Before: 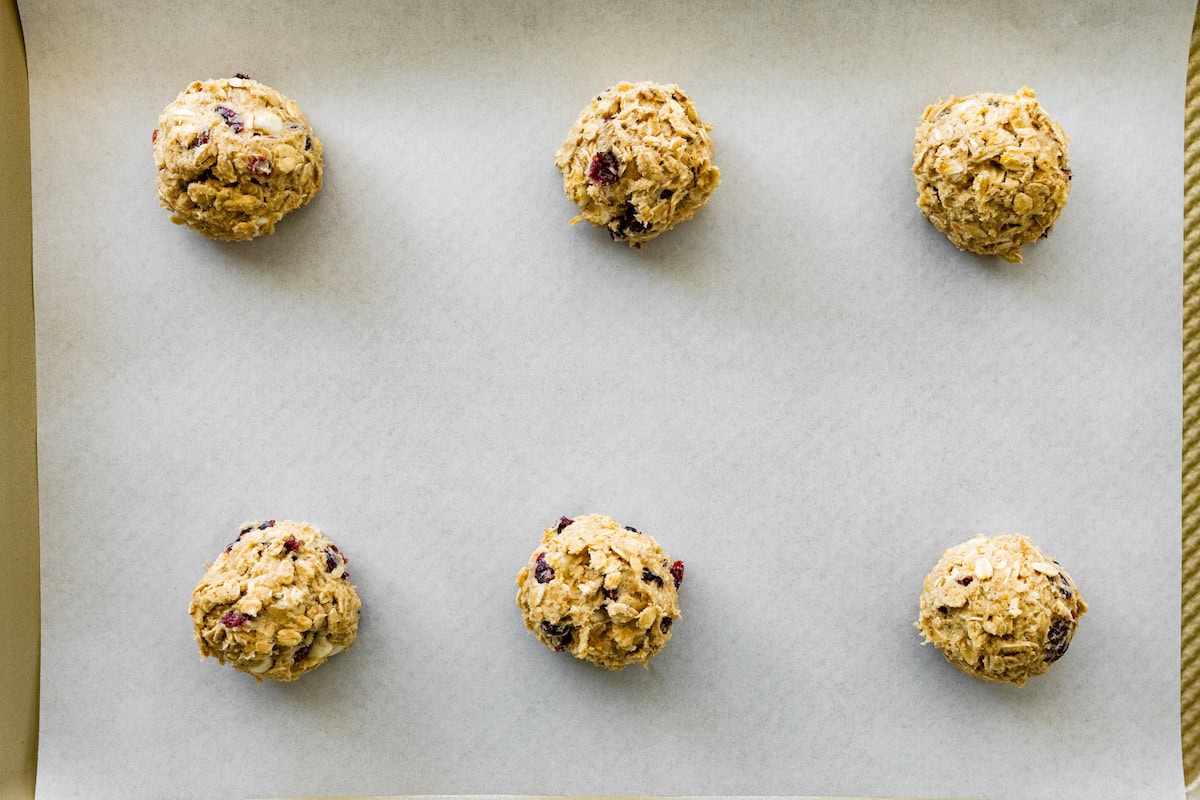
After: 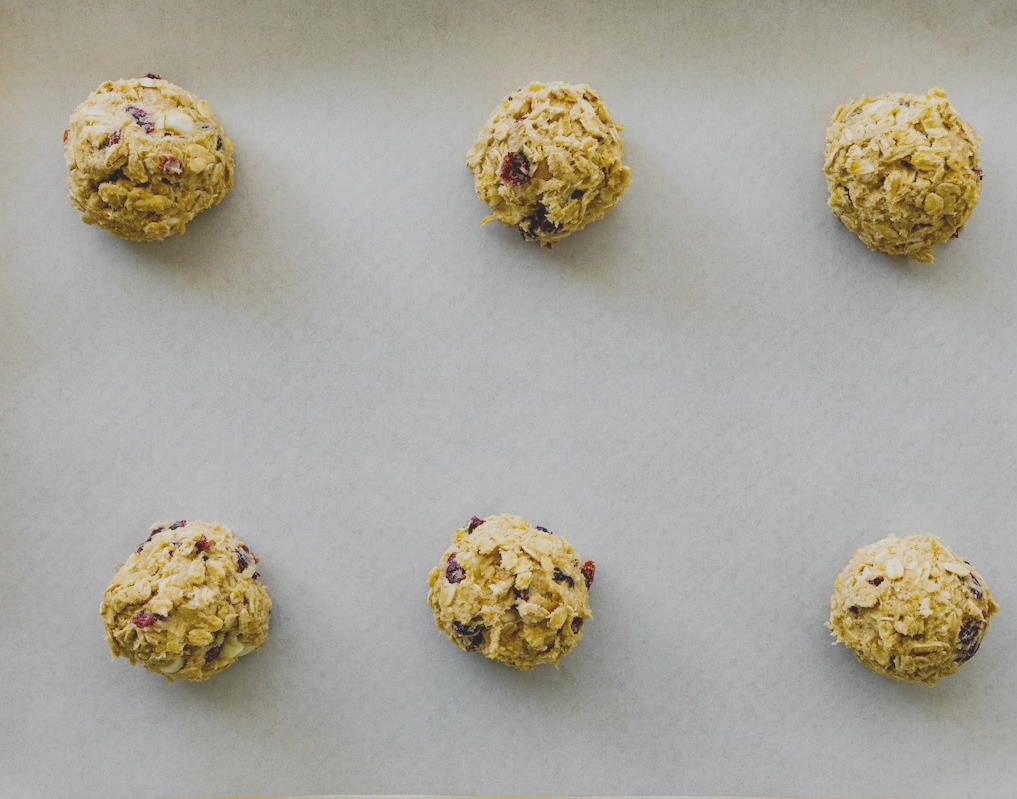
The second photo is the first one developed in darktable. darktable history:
contrast brightness saturation: contrast -0.286
crop: left 7.419%, right 7.812%
color zones: curves: ch1 [(0.113, 0.438) (0.75, 0.5)]; ch2 [(0.12, 0.526) (0.75, 0.5)]
